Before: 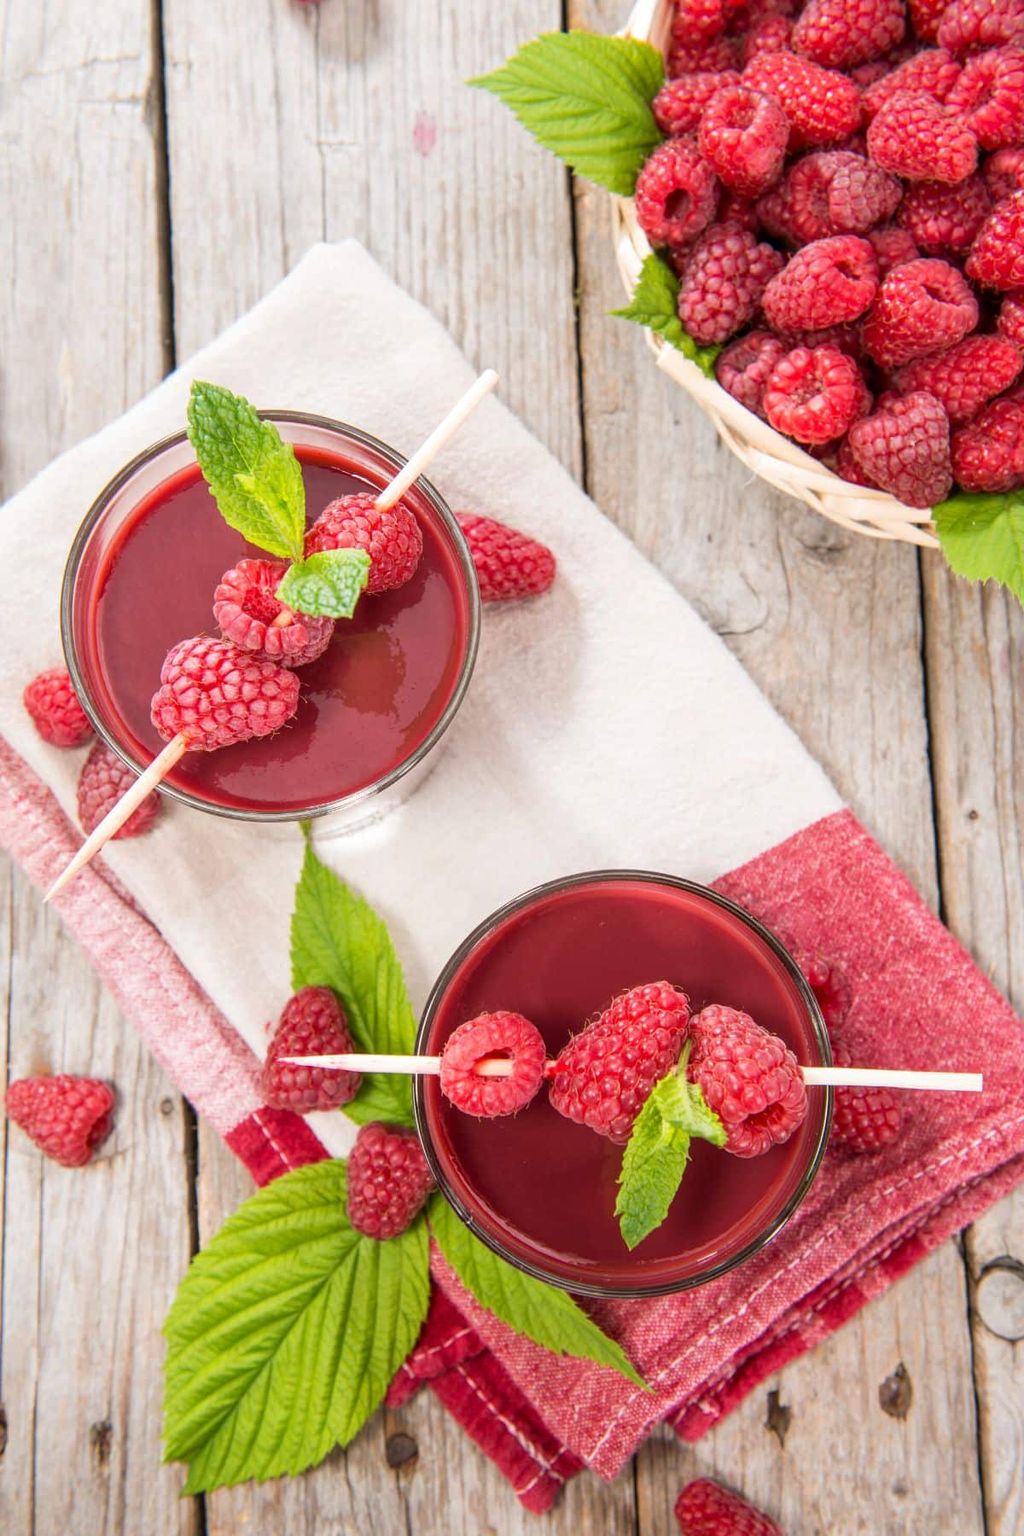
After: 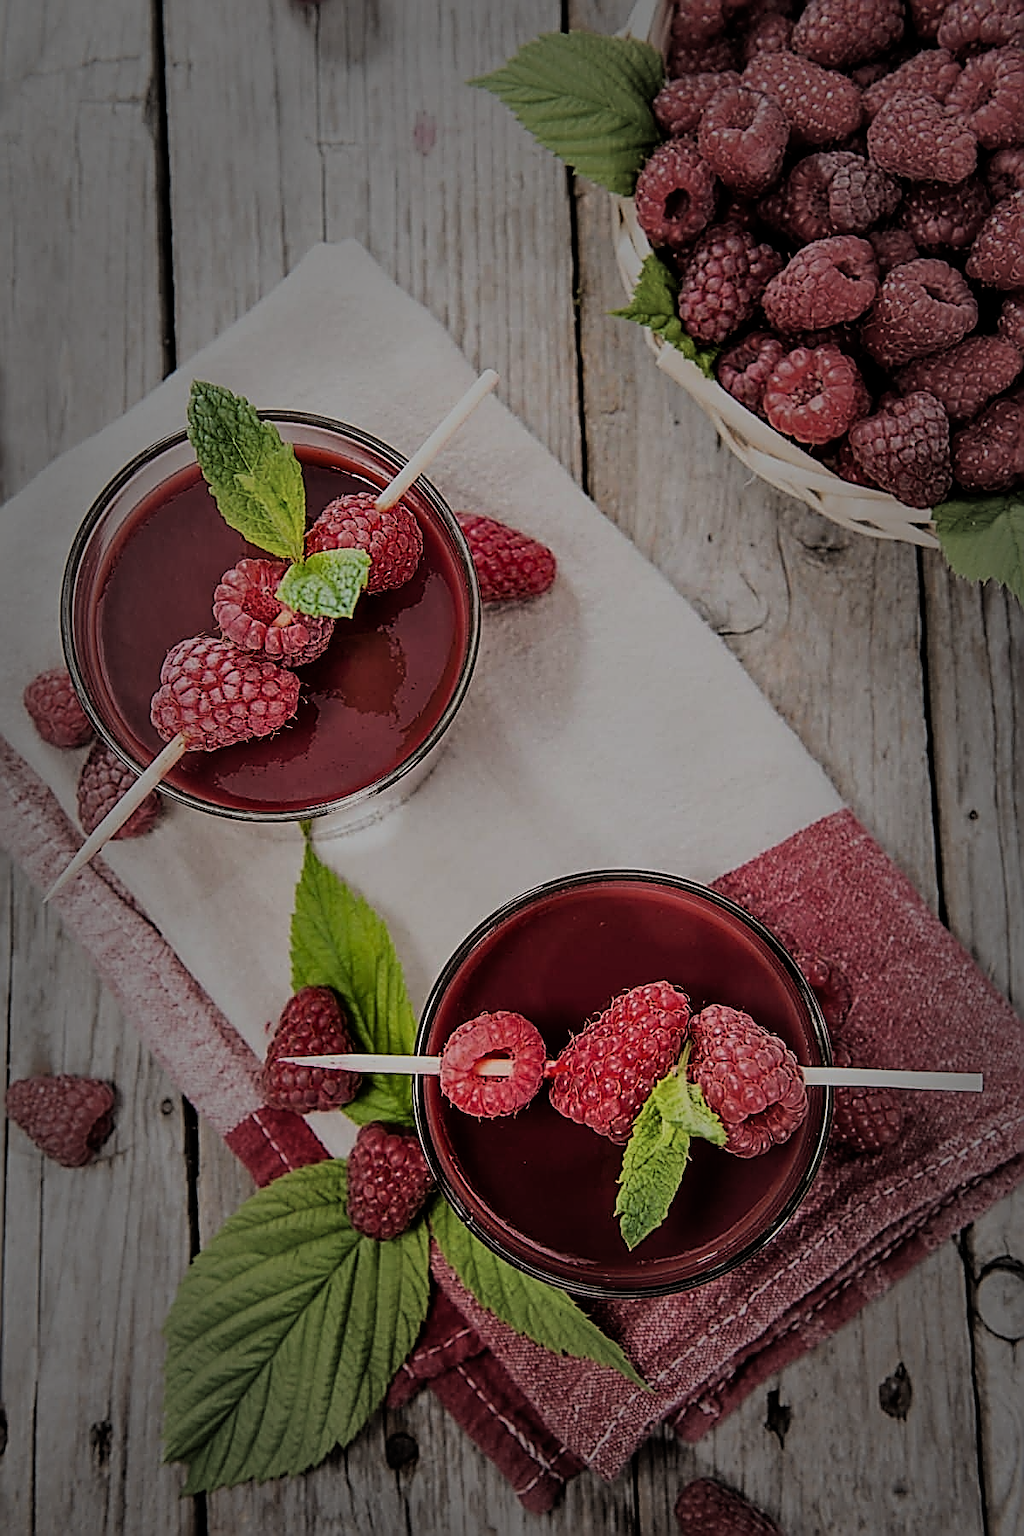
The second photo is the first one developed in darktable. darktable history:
vignetting: fall-off start 48.17%, automatic ratio true, width/height ratio 1.284, unbound false
sharpen: amount 2
exposure: exposure -1.408 EV, compensate exposure bias true, compensate highlight preservation false
shadows and highlights: radius 100.26, shadows 50.52, highlights -65.57, soften with gaussian
filmic rgb: black relative exposure -5 EV, white relative exposure 3.99 EV, hardness 2.88, contrast 1.3, highlights saturation mix -31.5%
